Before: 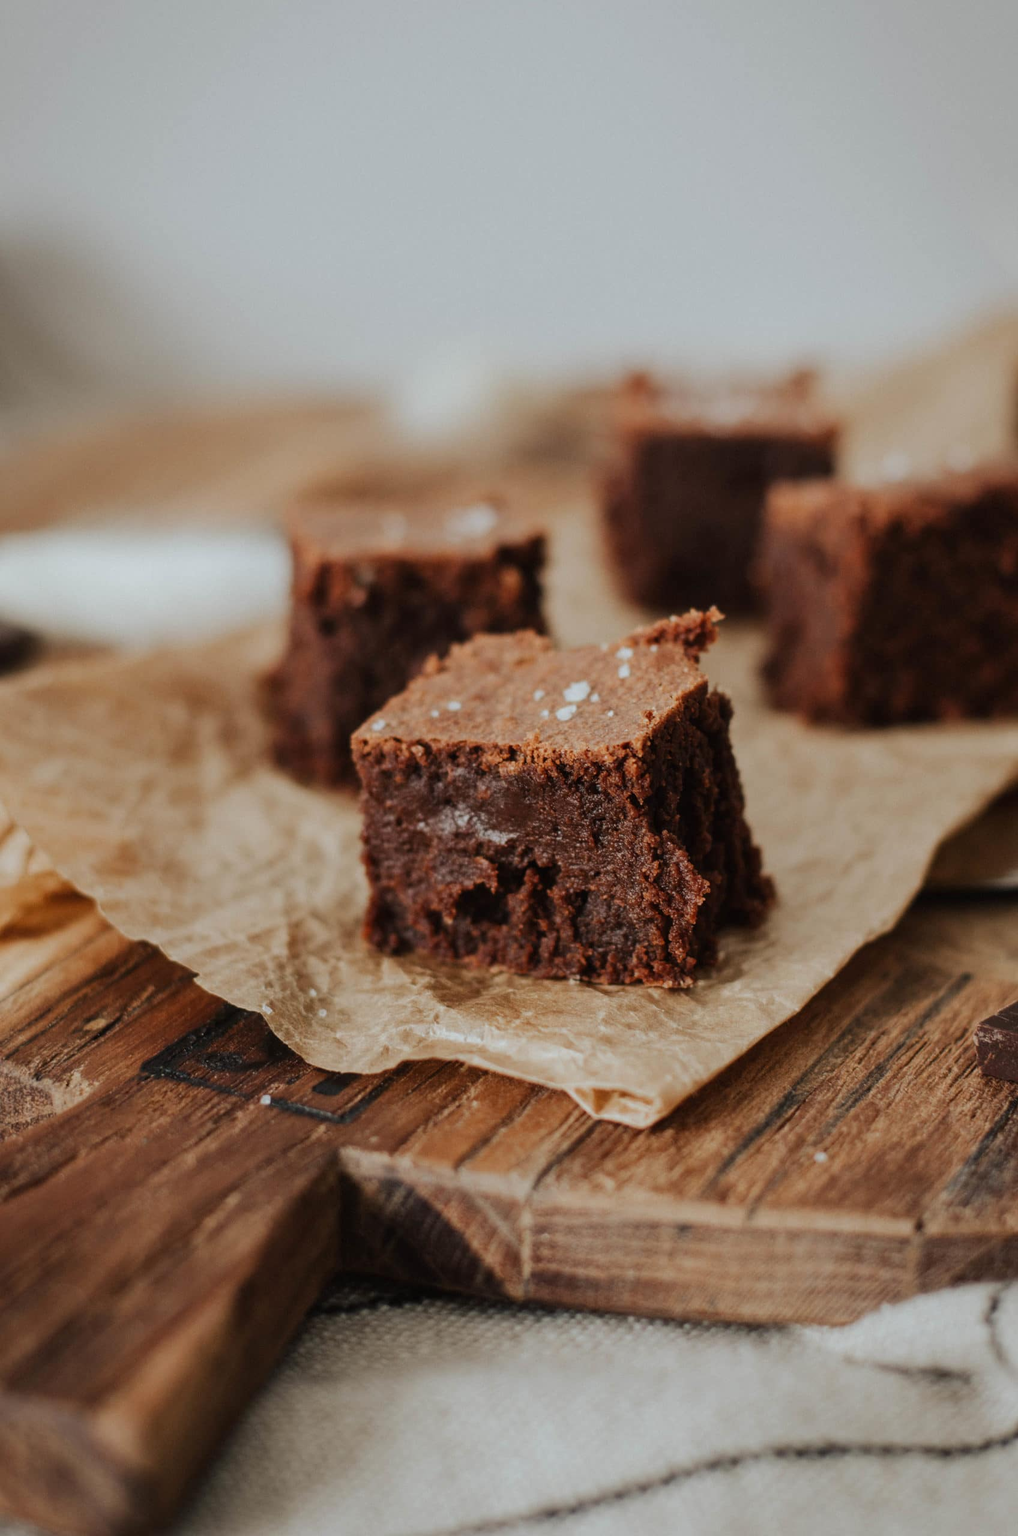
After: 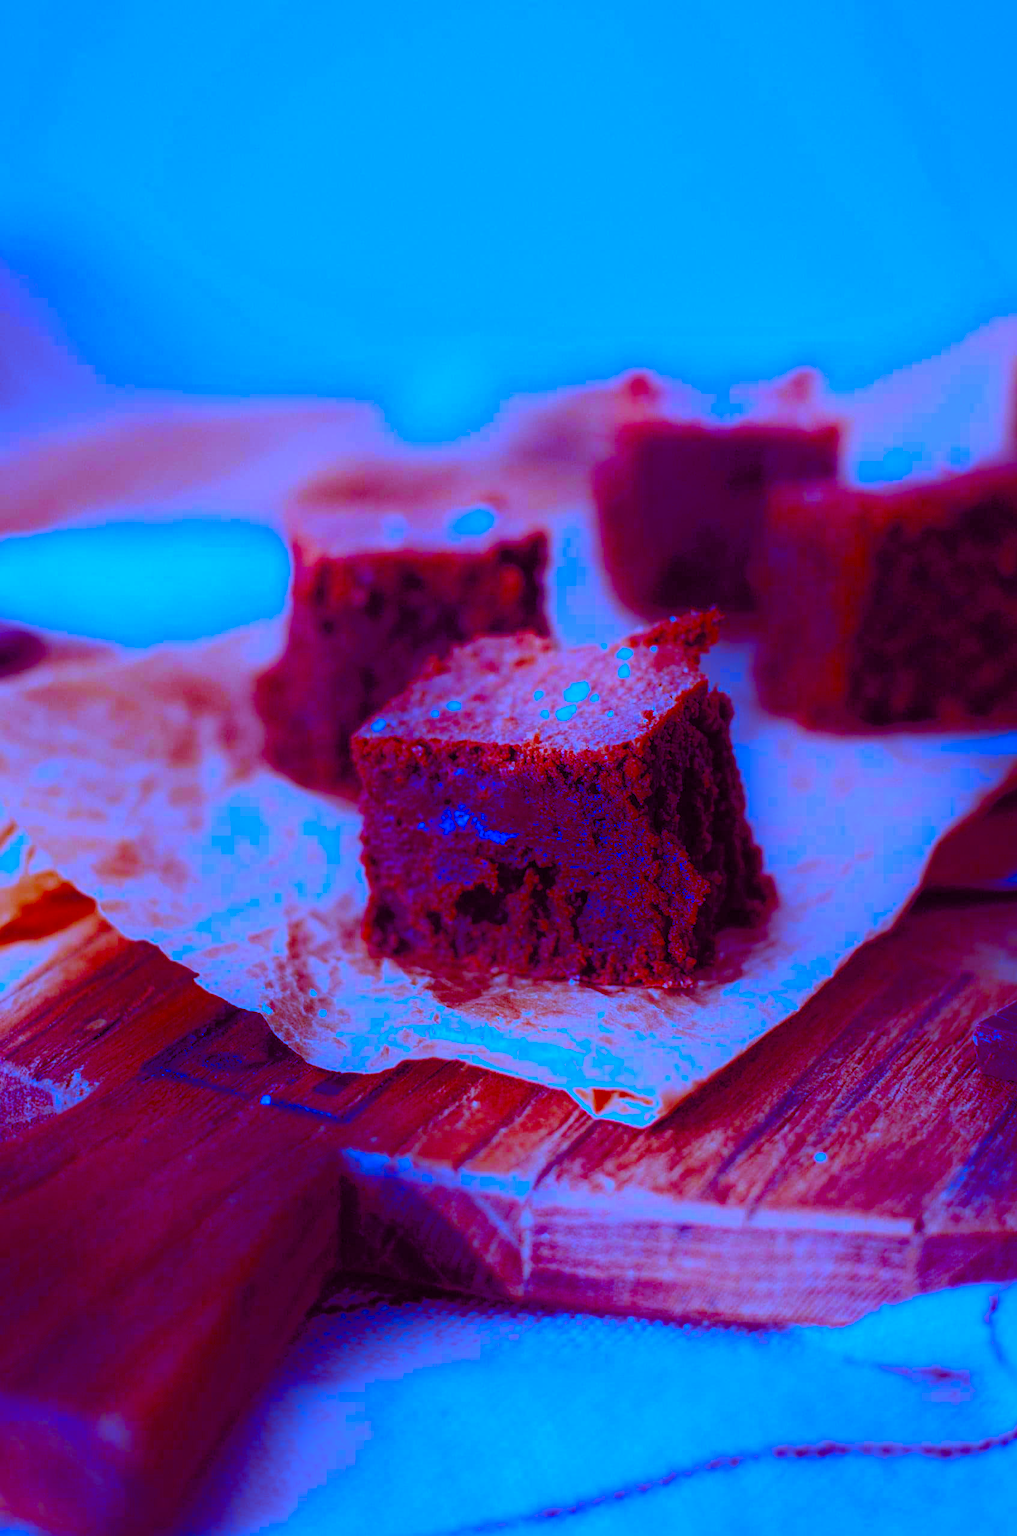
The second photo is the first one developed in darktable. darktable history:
color balance rgb: shadows lift › chroma 6.43%, shadows lift › hue 305.74°, highlights gain › chroma 2.43%, highlights gain › hue 35.74°, global offset › chroma 0.28%, global offset › hue 320.29°, linear chroma grading › global chroma 5.5%, perceptual saturation grading › global saturation 30%, contrast 5.15%
white balance: red 0.766, blue 1.537
color correction: highlights a* 1.59, highlights b* -1.7, saturation 2.48
shadows and highlights: shadows -88.03, highlights -35.45, shadows color adjustment 99.15%, highlights color adjustment 0%, soften with gaussian
